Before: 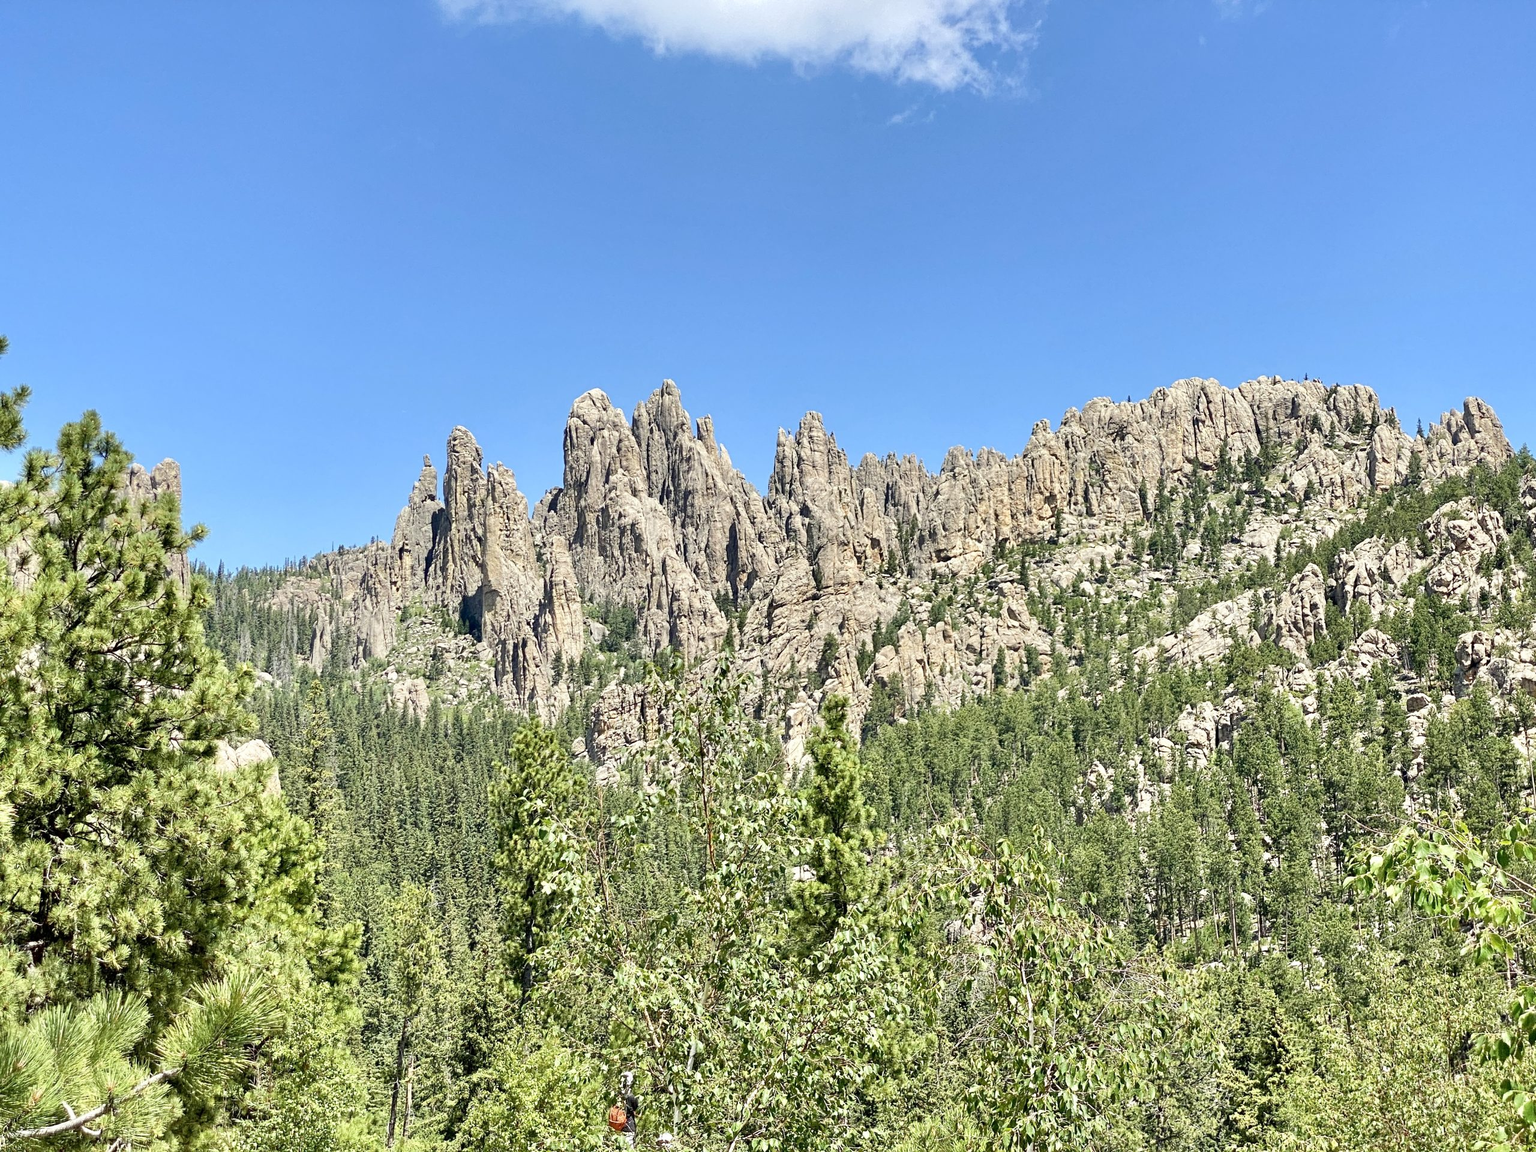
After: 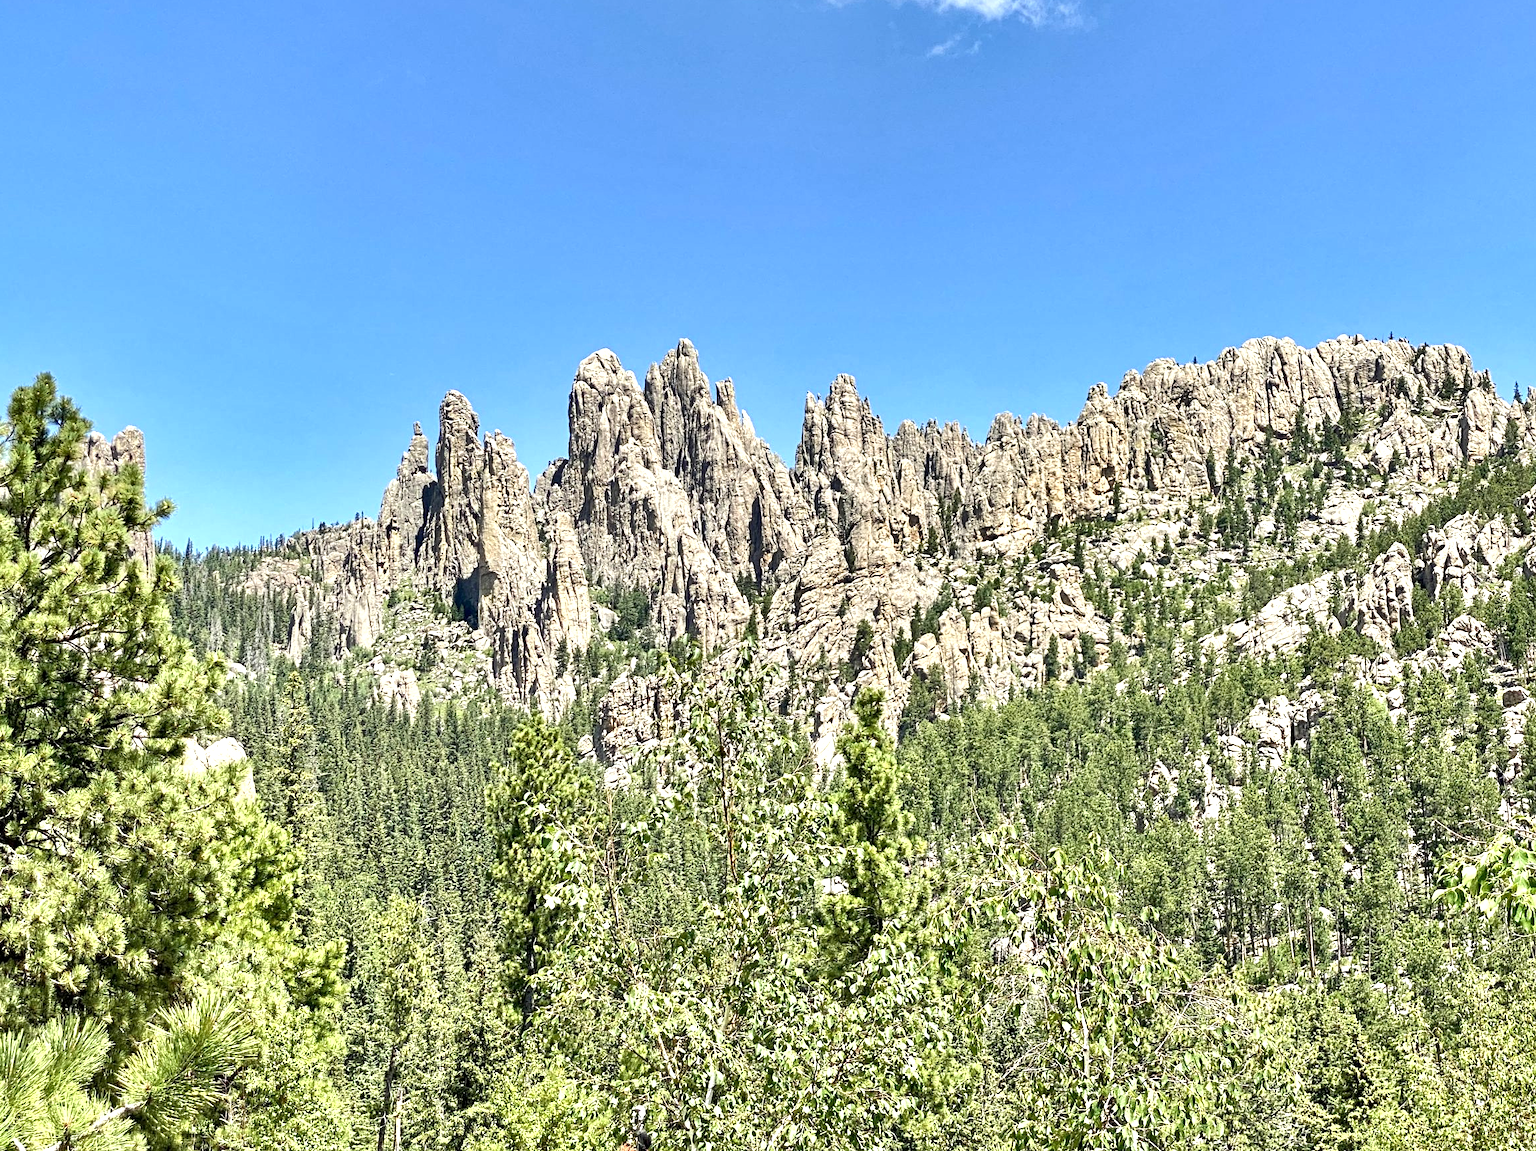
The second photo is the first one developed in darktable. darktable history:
exposure: exposure 0.507 EV, compensate highlight preservation false
contrast equalizer: octaves 7, y [[0.5, 0.502, 0.506, 0.511, 0.52, 0.537], [0.5 ×6], [0.505, 0.509, 0.518, 0.534, 0.553, 0.561], [0 ×6], [0 ×6]]
crop: left 3.305%, top 6.436%, right 6.389%, bottom 3.258%
shadows and highlights: soften with gaussian
